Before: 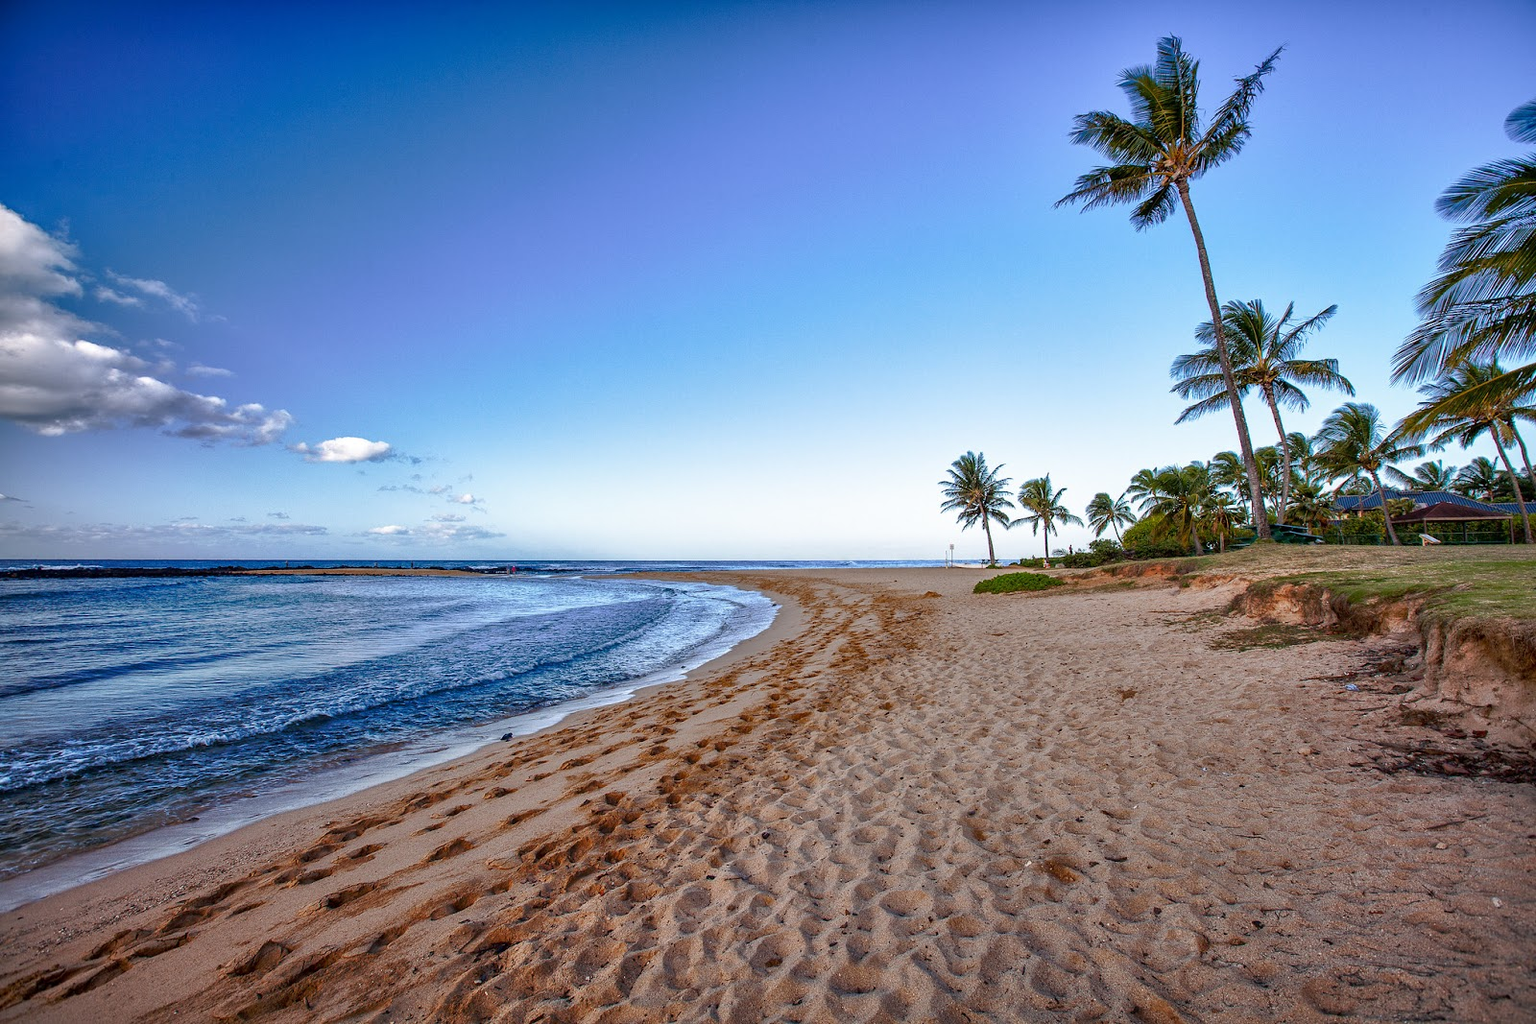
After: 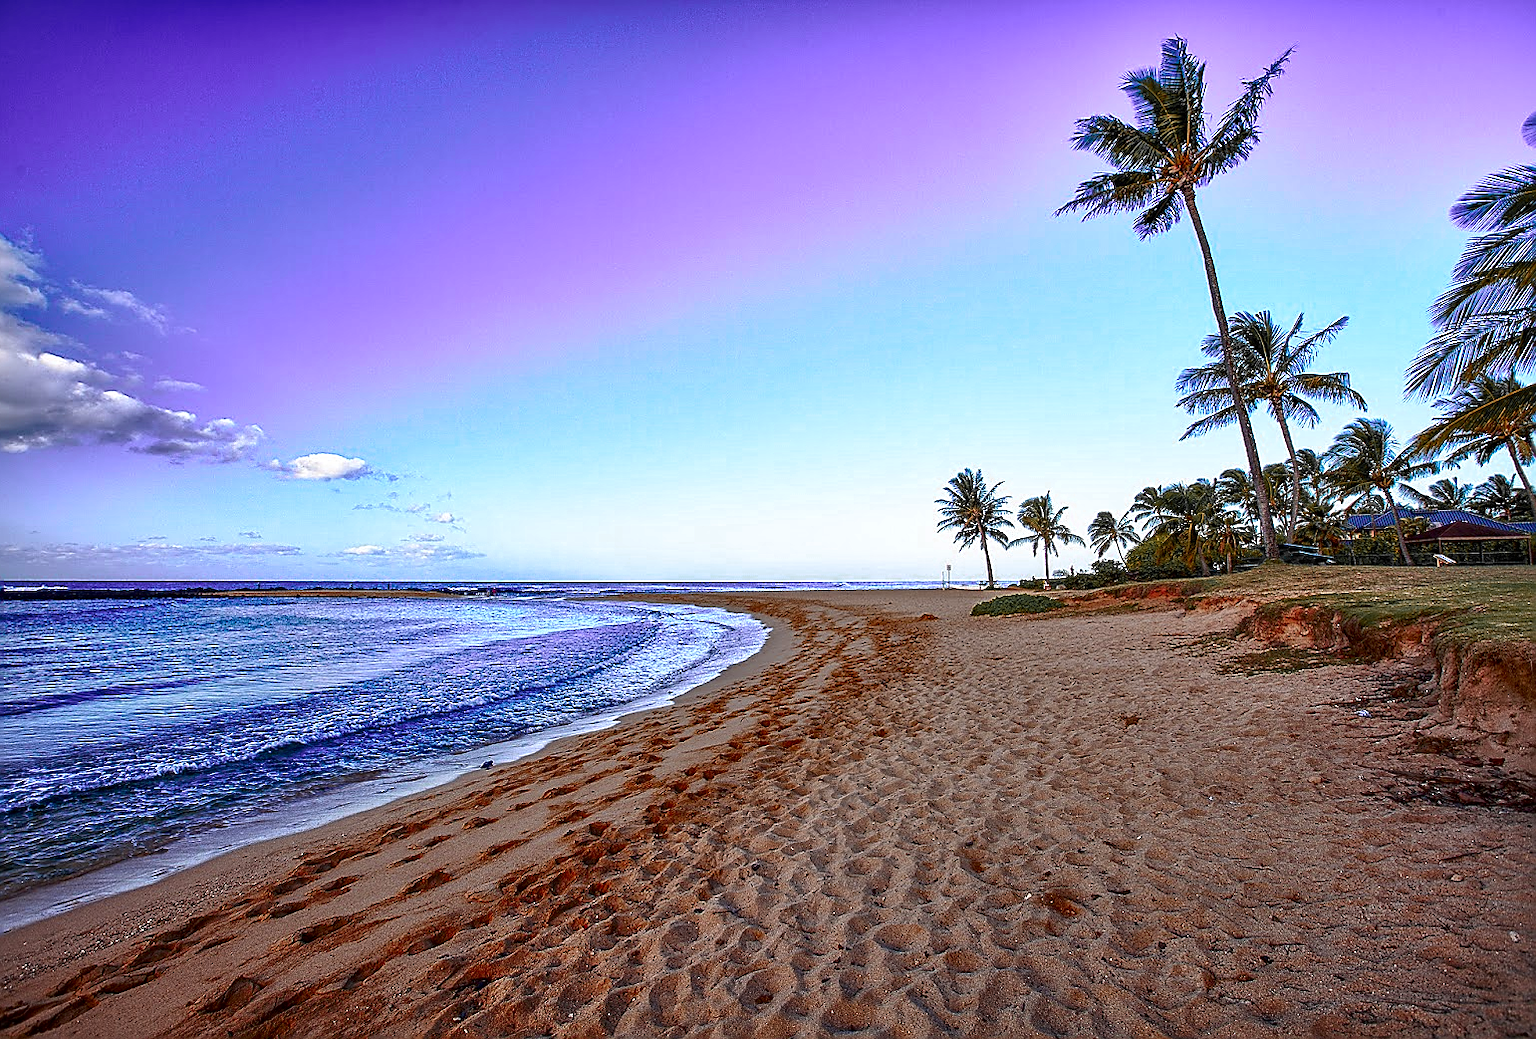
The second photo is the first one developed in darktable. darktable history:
sharpen: radius 1.392, amount 1.251, threshold 0.699
crop and rotate: left 2.507%, right 1.062%, bottom 2.077%
contrast brightness saturation: brightness -0.098
color zones: curves: ch0 [(0, 0.363) (0.128, 0.373) (0.25, 0.5) (0.402, 0.407) (0.521, 0.525) (0.63, 0.559) (0.729, 0.662) (0.867, 0.471)]; ch1 [(0, 0.515) (0.136, 0.618) (0.25, 0.5) (0.378, 0) (0.516, 0) (0.622, 0.593) (0.737, 0.819) (0.87, 0.593)]; ch2 [(0, 0.529) (0.128, 0.471) (0.282, 0.451) (0.386, 0.662) (0.516, 0.525) (0.633, 0.554) (0.75, 0.62) (0.875, 0.441)]
